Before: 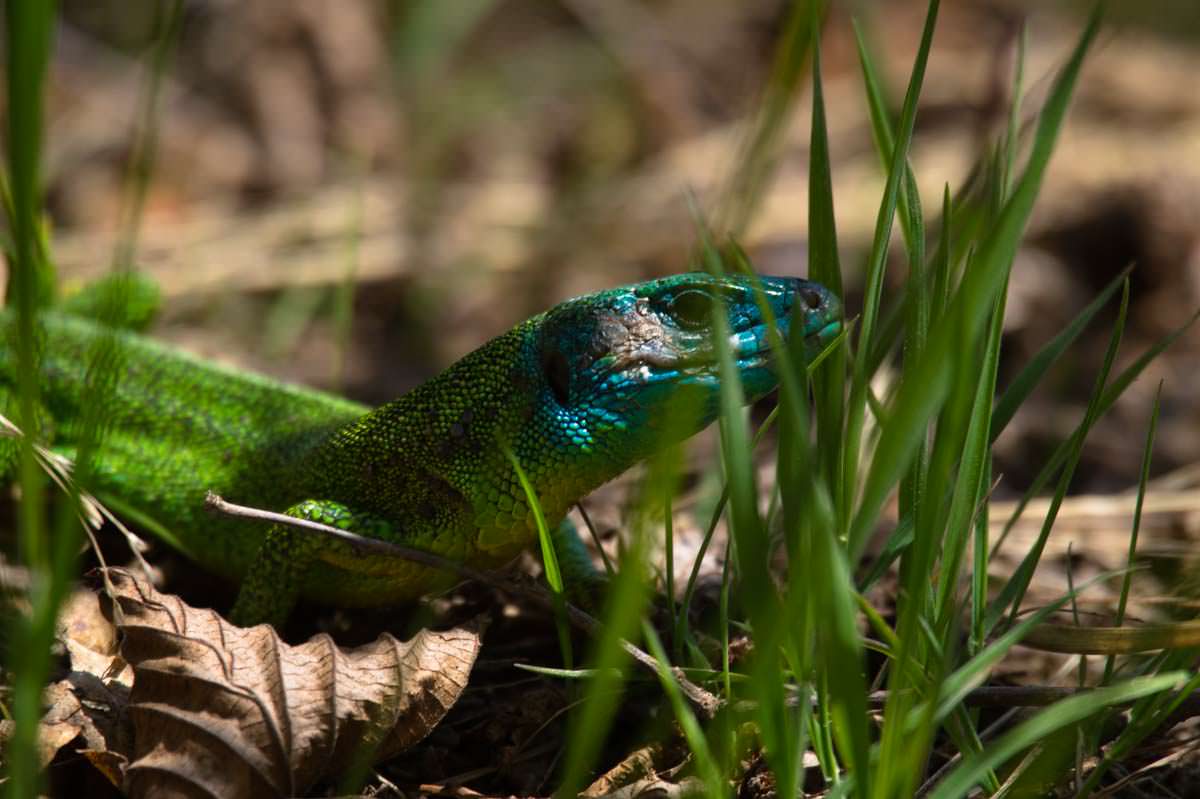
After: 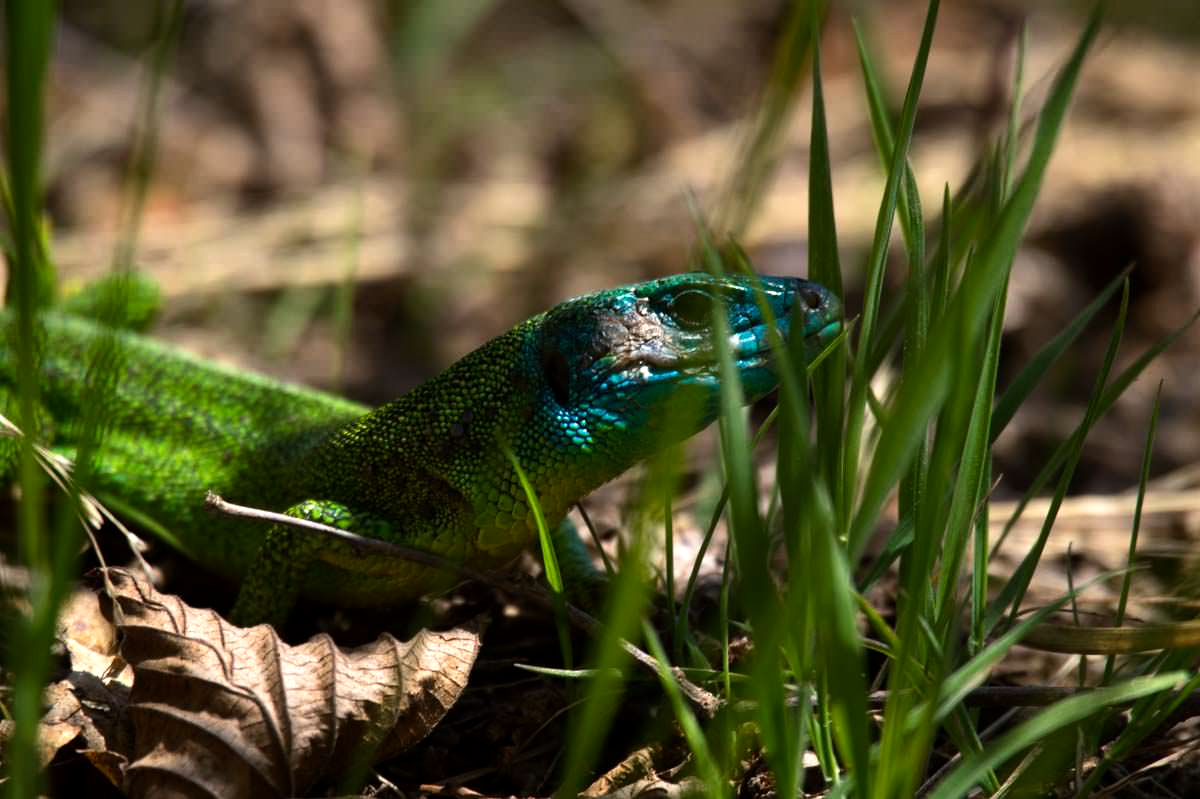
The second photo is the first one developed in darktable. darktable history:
tone equalizer: -8 EV -0.417 EV, -7 EV -0.389 EV, -6 EV -0.333 EV, -5 EV -0.222 EV, -3 EV 0.222 EV, -2 EV 0.333 EV, -1 EV 0.389 EV, +0 EV 0.417 EV, edges refinement/feathering 500, mask exposure compensation -1.57 EV, preserve details no
exposure: black level correction 0.002, compensate highlight preservation false
